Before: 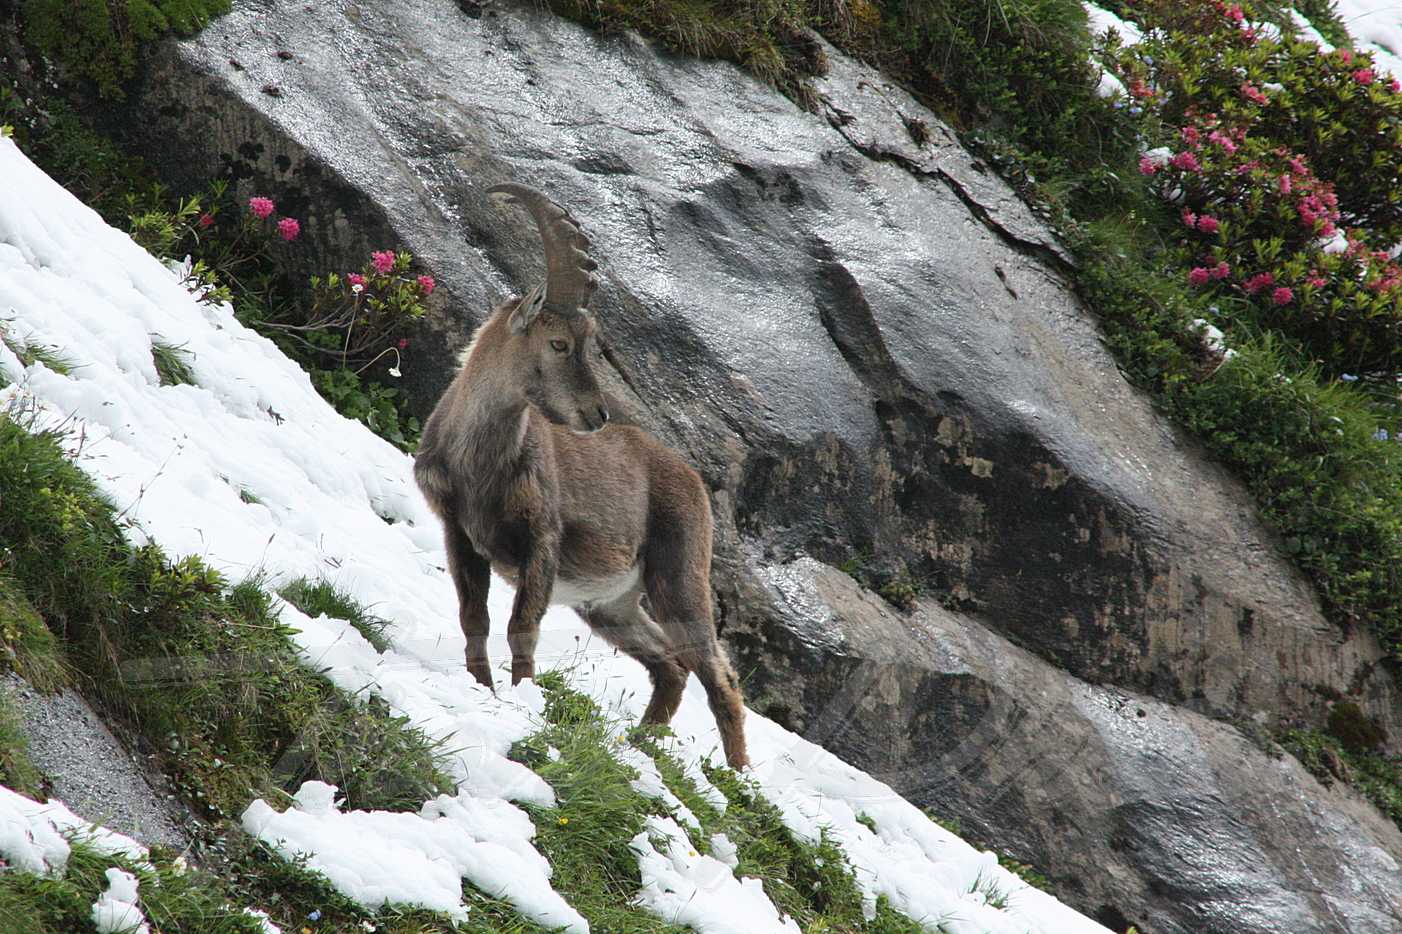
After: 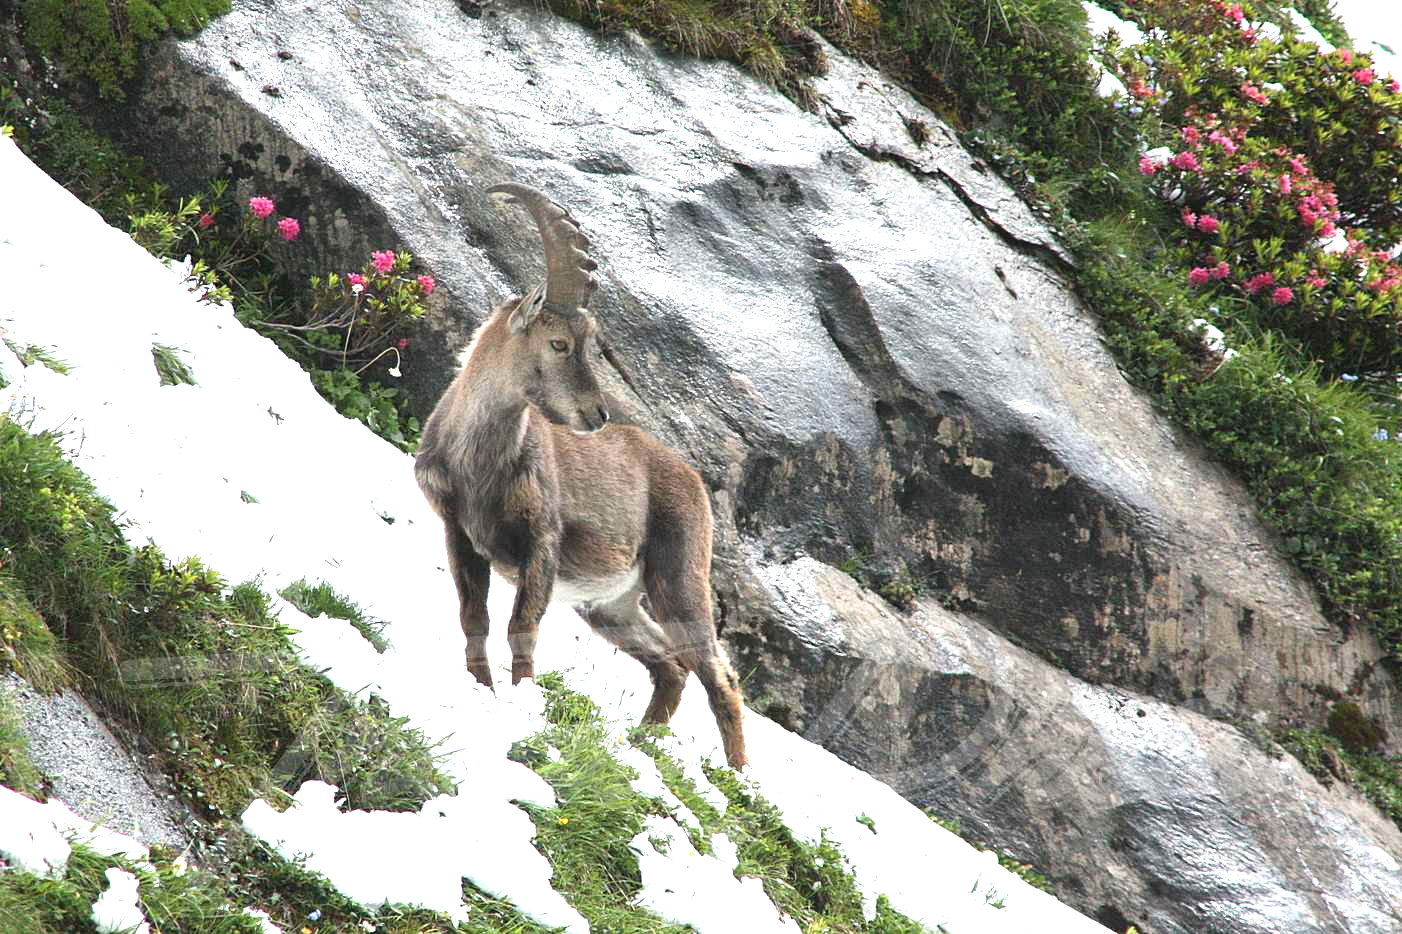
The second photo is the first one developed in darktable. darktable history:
exposure: black level correction 0, exposure 1.187 EV, compensate exposure bias true, compensate highlight preservation false
